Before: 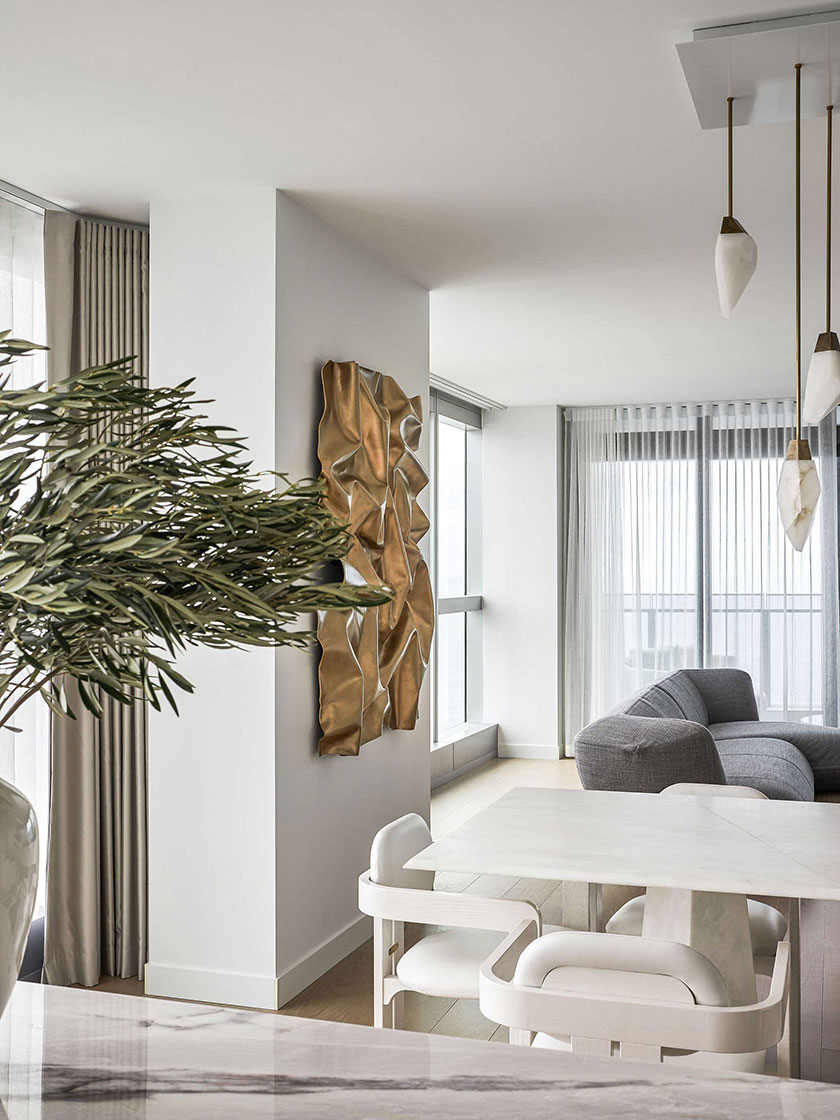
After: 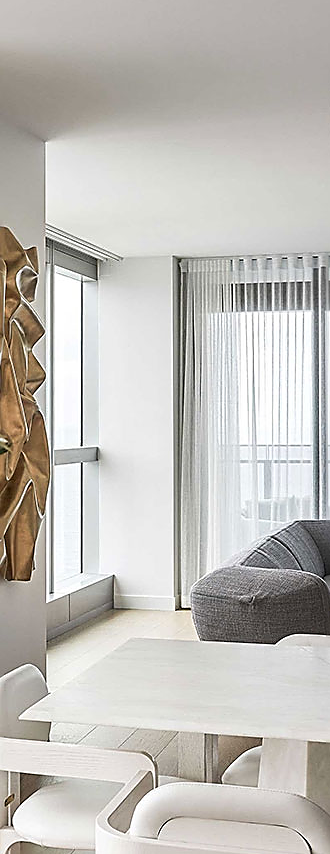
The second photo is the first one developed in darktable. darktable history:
crop: left 45.721%, top 13.393%, right 14.118%, bottom 10.01%
sharpen: radius 1.4, amount 1.25, threshold 0.7
color balance rgb: perceptual saturation grading › global saturation -3%
